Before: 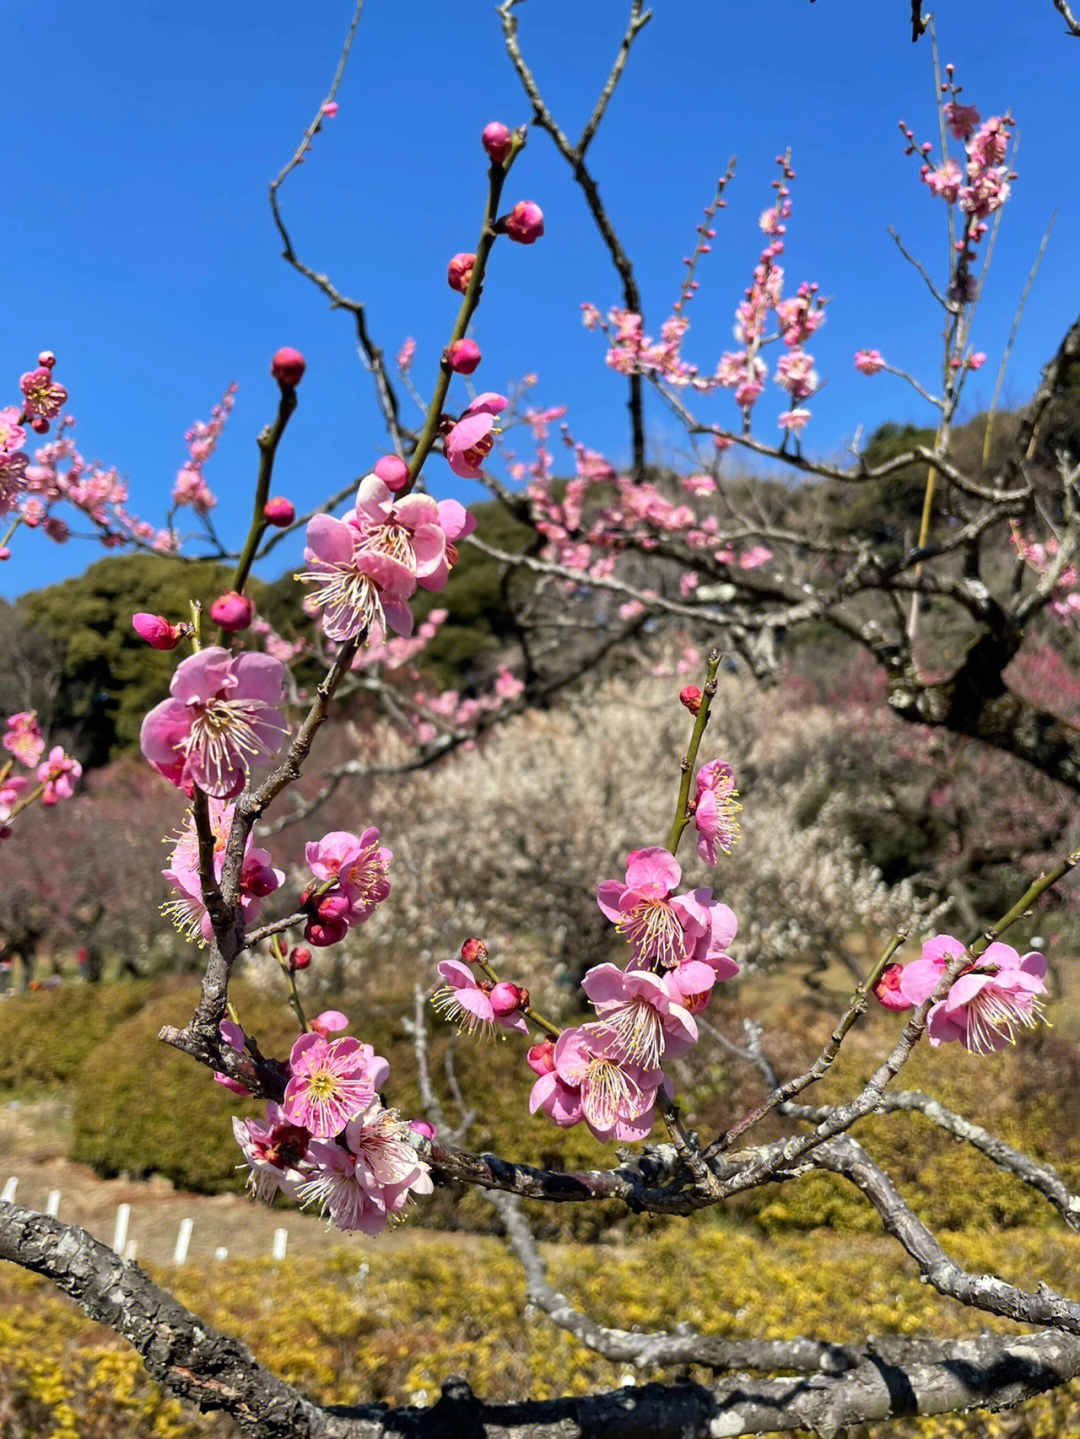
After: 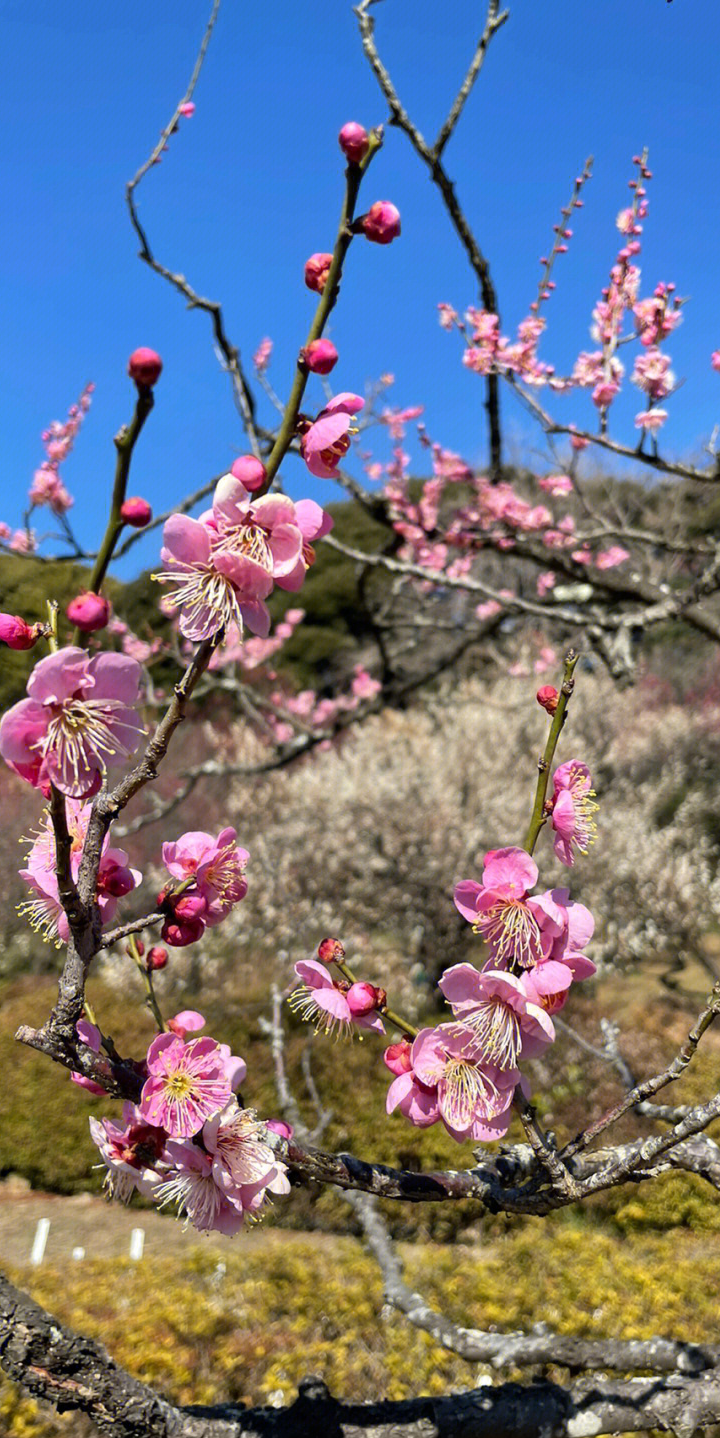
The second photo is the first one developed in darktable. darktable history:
crop and rotate: left 13.388%, right 19.892%
